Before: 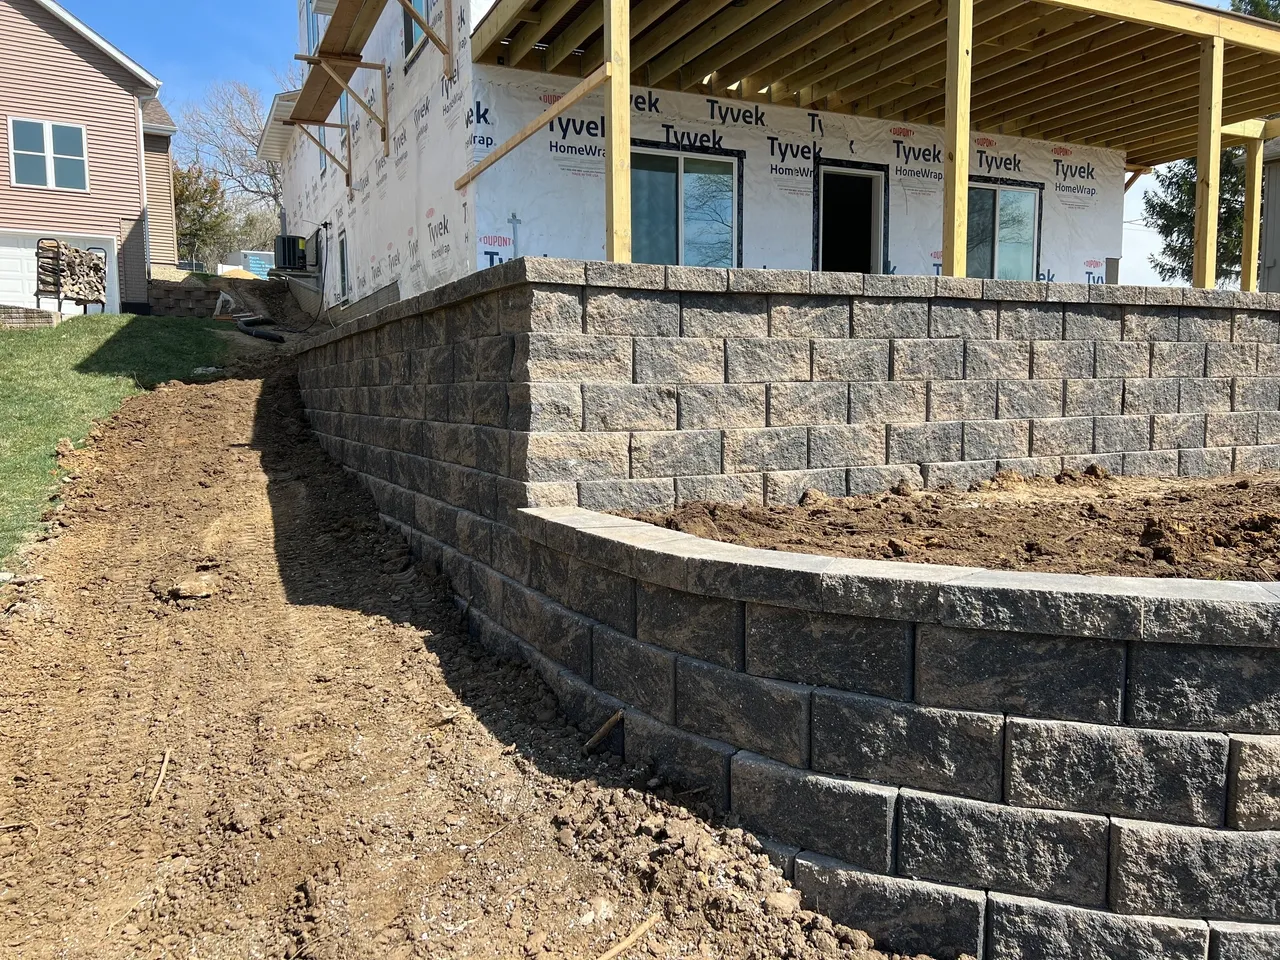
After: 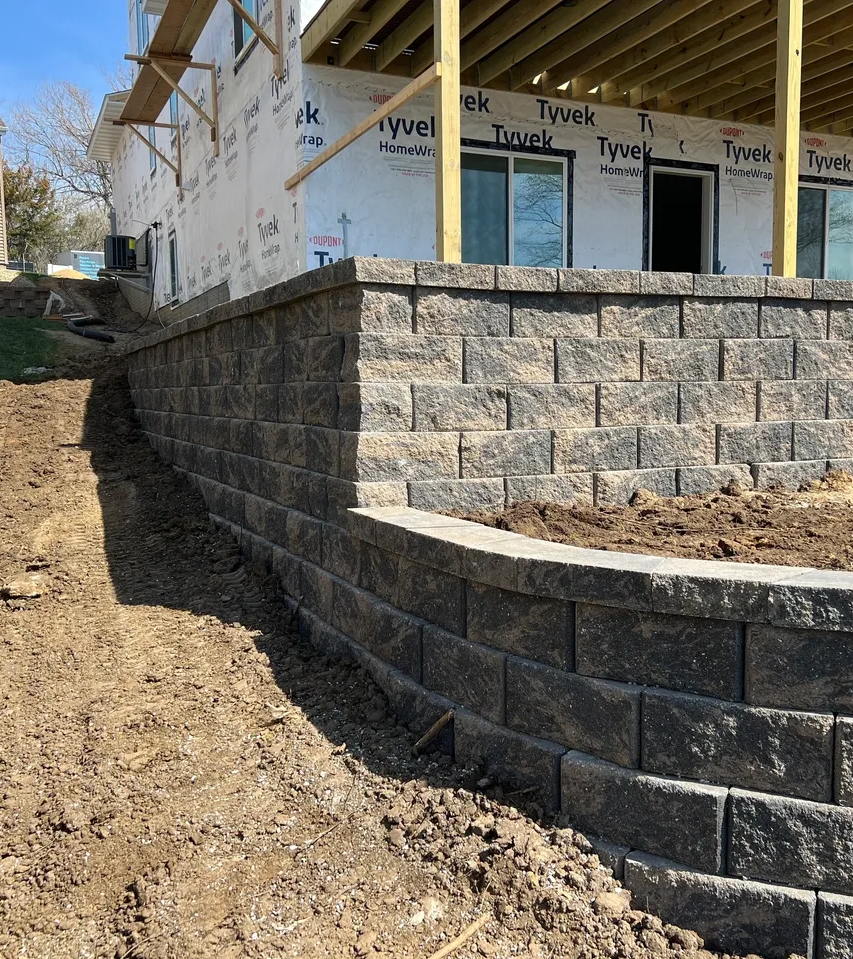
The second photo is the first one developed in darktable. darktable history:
crop and rotate: left 13.349%, right 19.964%
